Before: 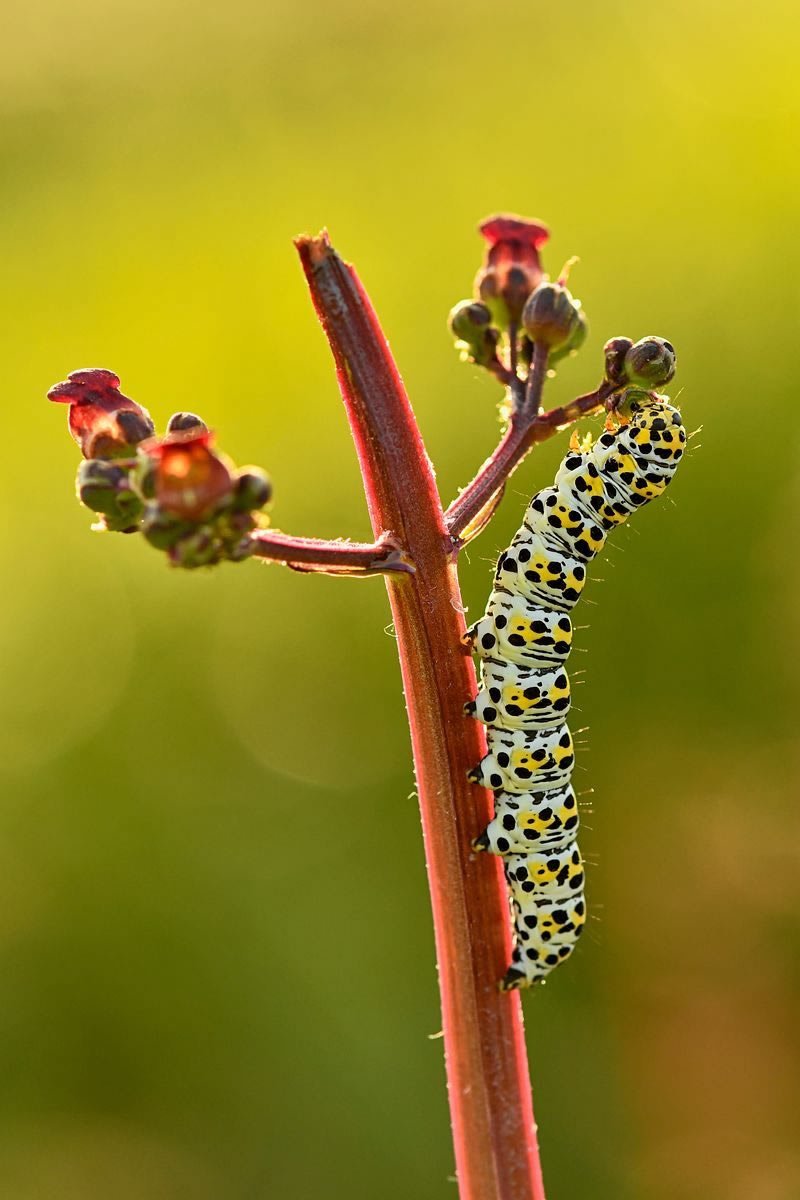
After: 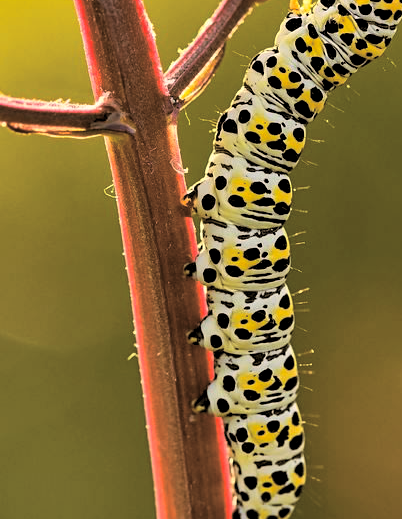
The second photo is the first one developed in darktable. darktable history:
color balance rgb: shadows lift › chroma 5.41%, shadows lift › hue 240°, highlights gain › chroma 3.74%, highlights gain › hue 60°, saturation formula JzAzBz (2021)
crop: left 35.03%, top 36.625%, right 14.663%, bottom 20.057%
levels: levels [0.073, 0.497, 0.972]
split-toning: shadows › hue 32.4°, shadows › saturation 0.51, highlights › hue 180°, highlights › saturation 0, balance -60.17, compress 55.19%
